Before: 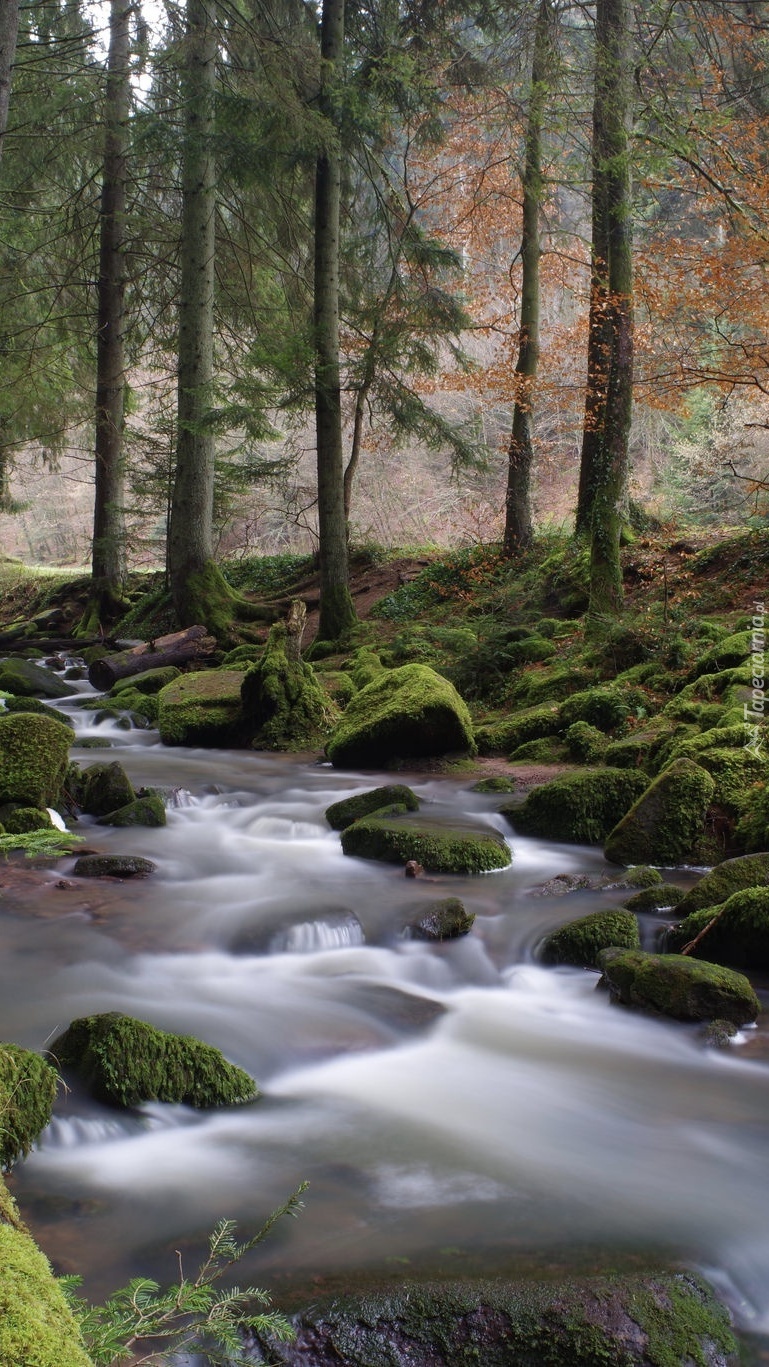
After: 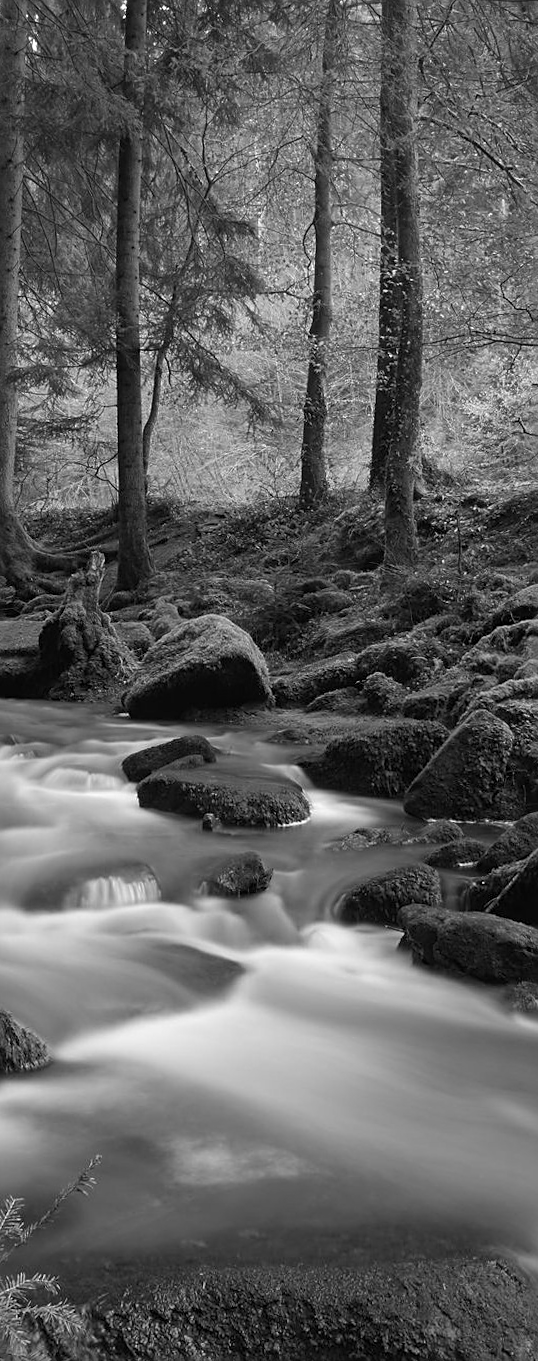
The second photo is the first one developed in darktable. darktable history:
monochrome: on, module defaults
sharpen: on, module defaults
crop and rotate: left 24.6%
rotate and perspective: rotation 0.215°, lens shift (vertical) -0.139, crop left 0.069, crop right 0.939, crop top 0.002, crop bottom 0.996
